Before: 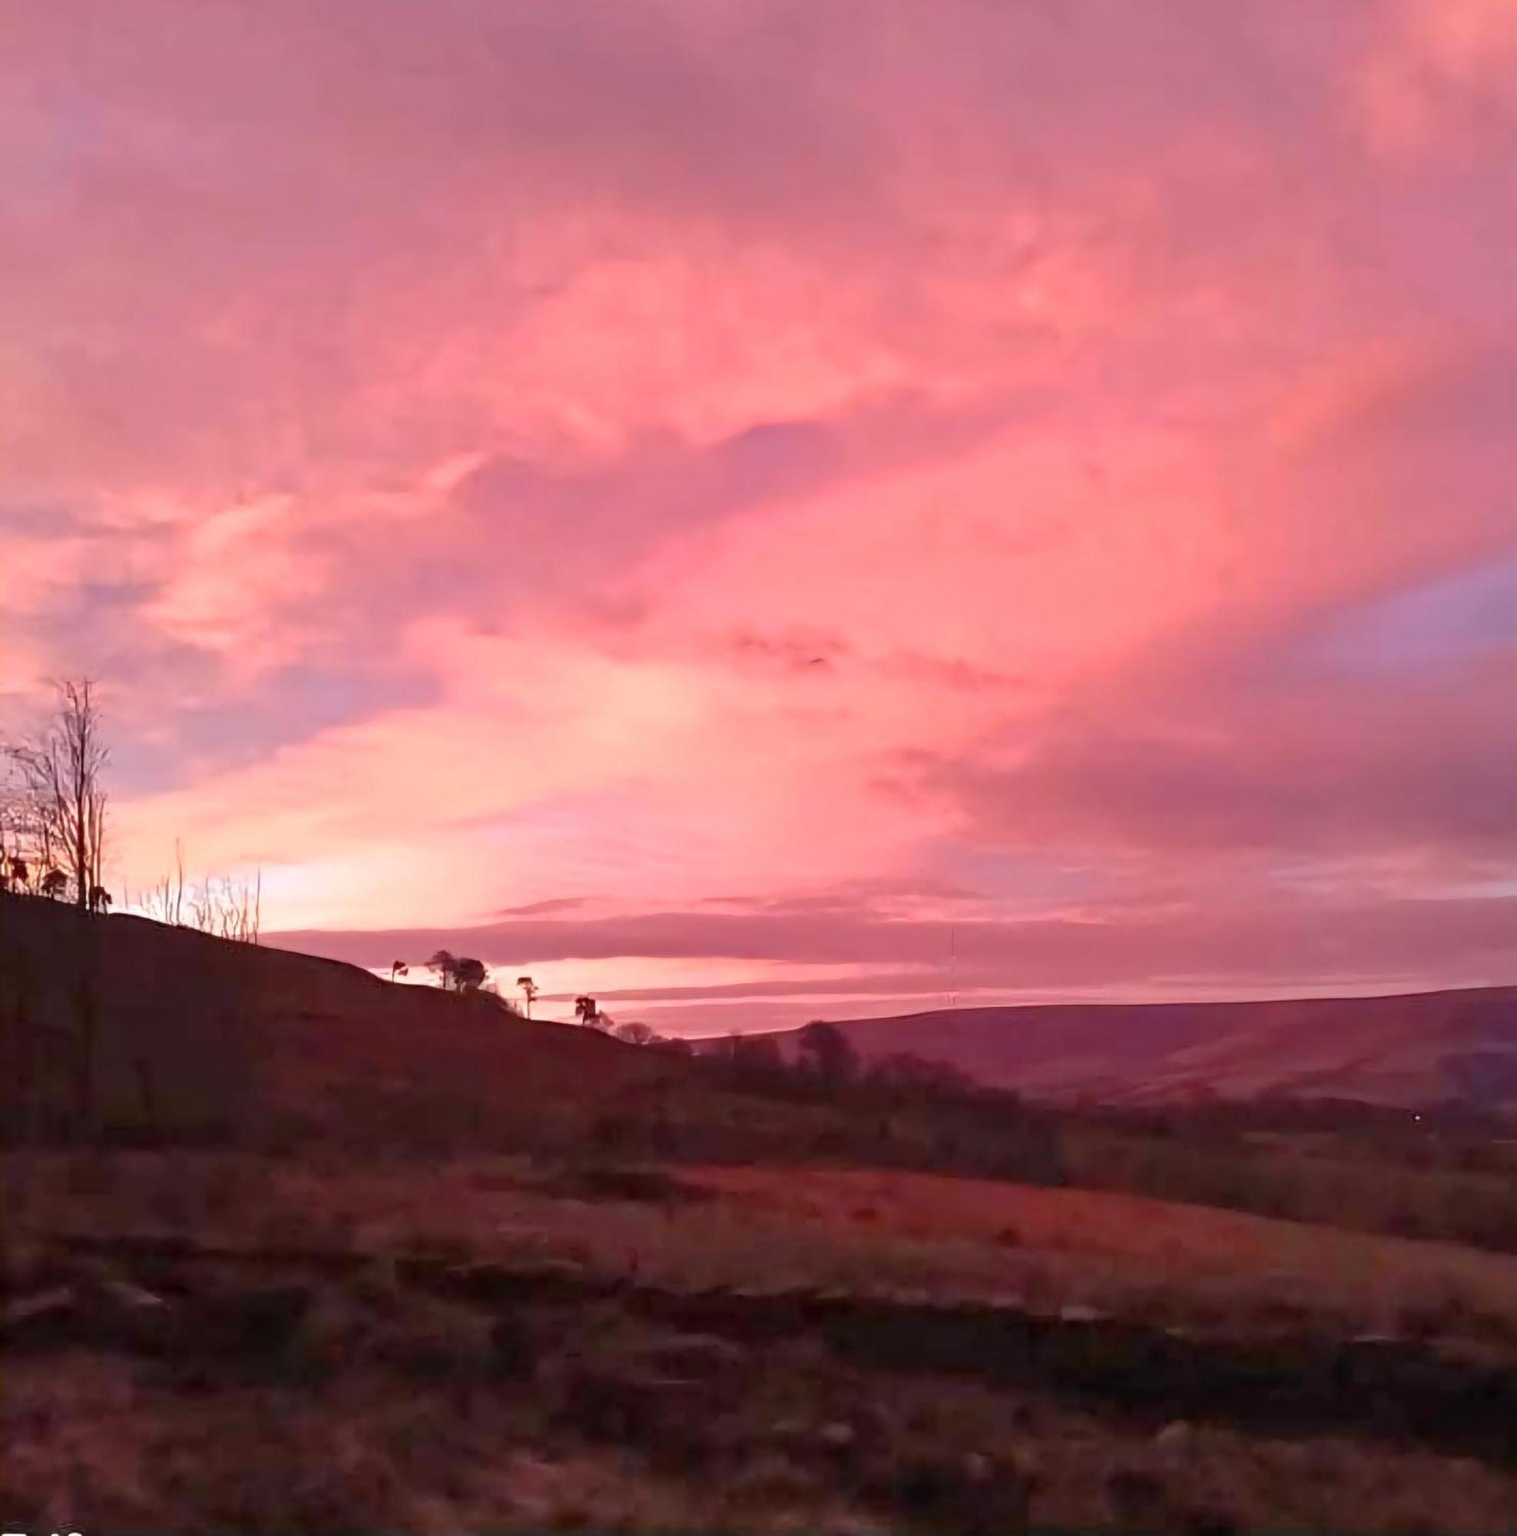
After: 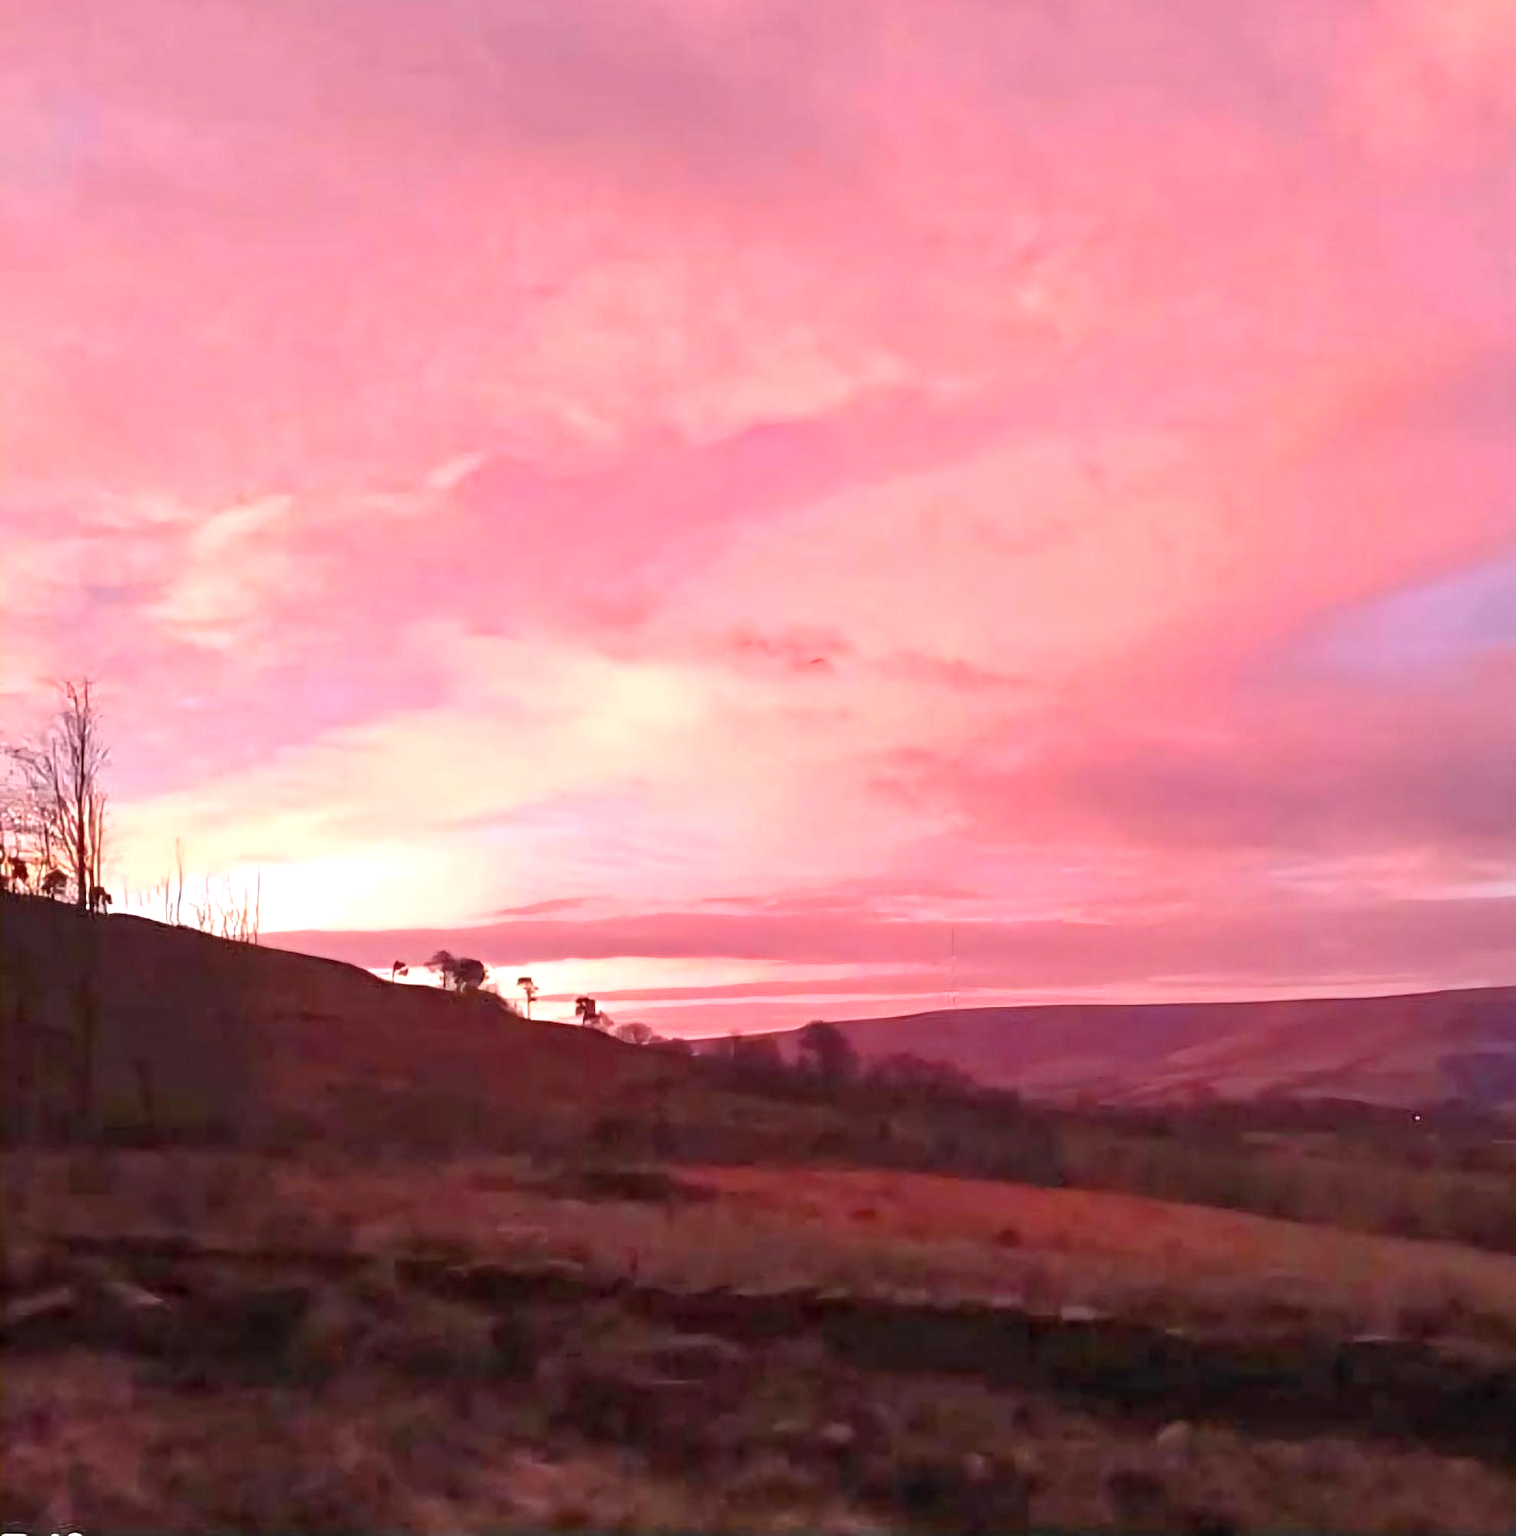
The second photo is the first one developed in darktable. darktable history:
base curve: curves: ch0 [(0, 0) (0.297, 0.298) (1, 1)], preserve colors none
exposure: exposure 0.648 EV, compensate highlight preservation false
